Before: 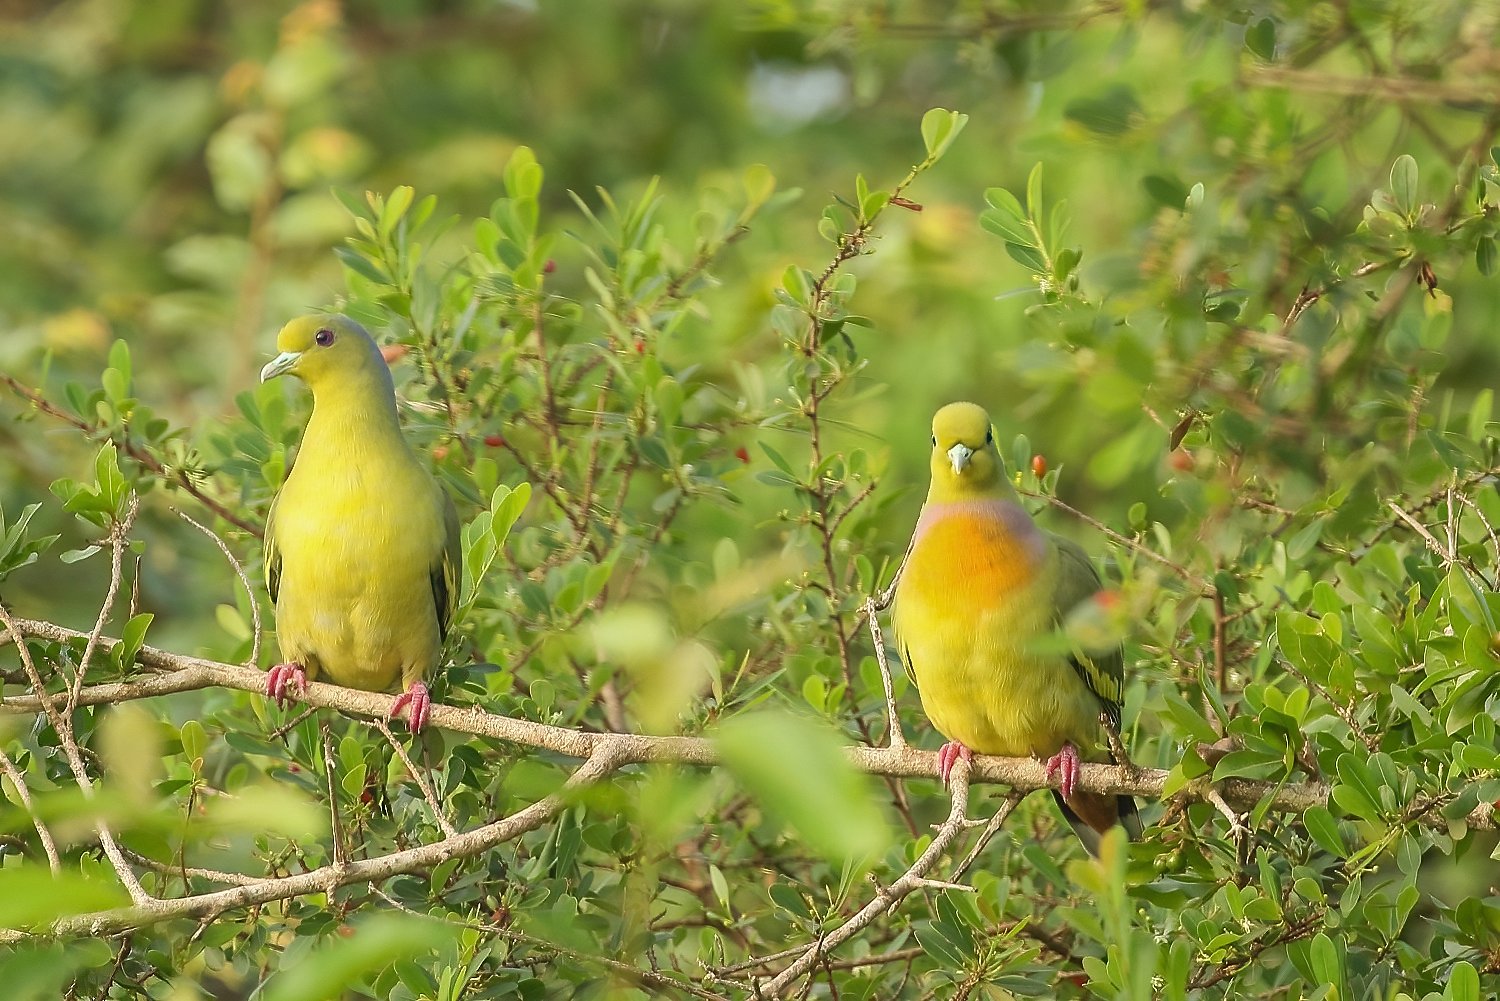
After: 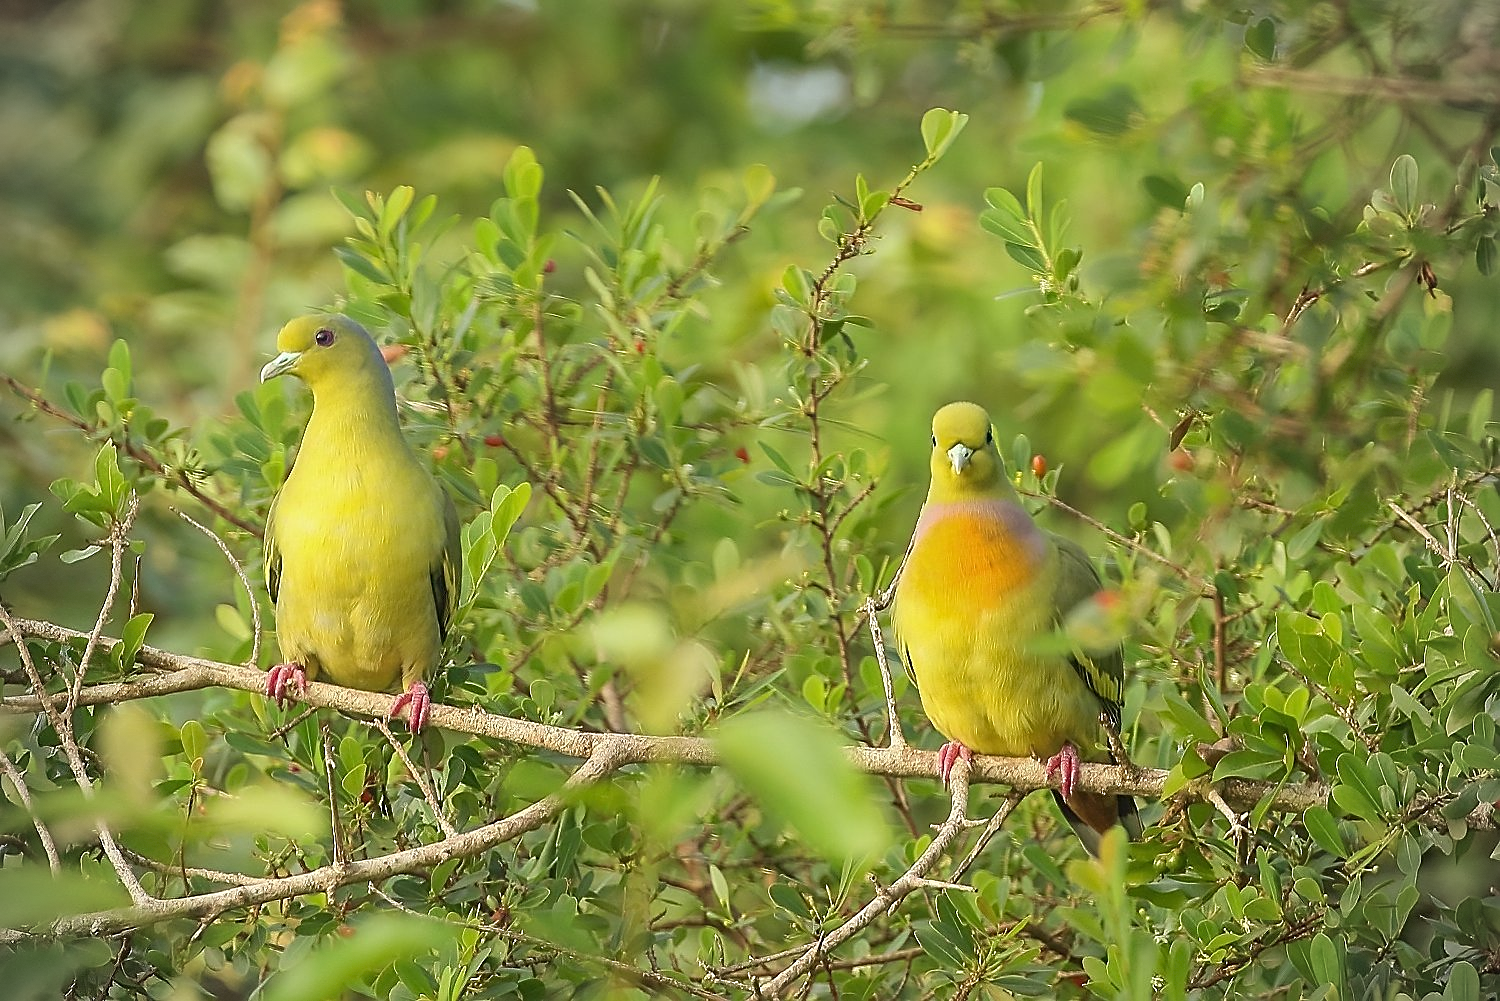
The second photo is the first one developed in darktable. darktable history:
vignetting: fall-off start 79.79%, dithering 8-bit output
sharpen: on, module defaults
